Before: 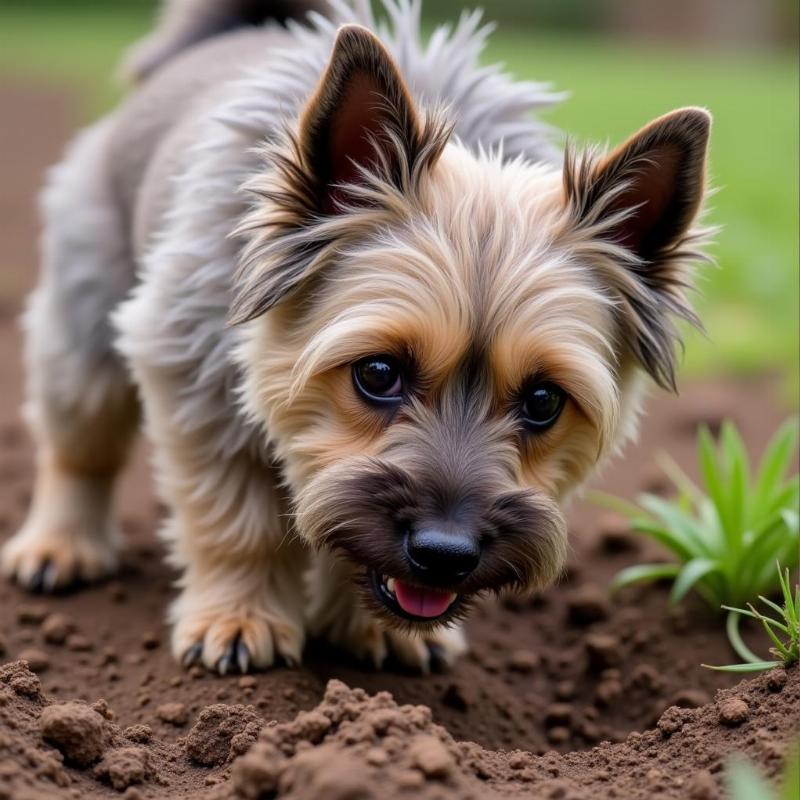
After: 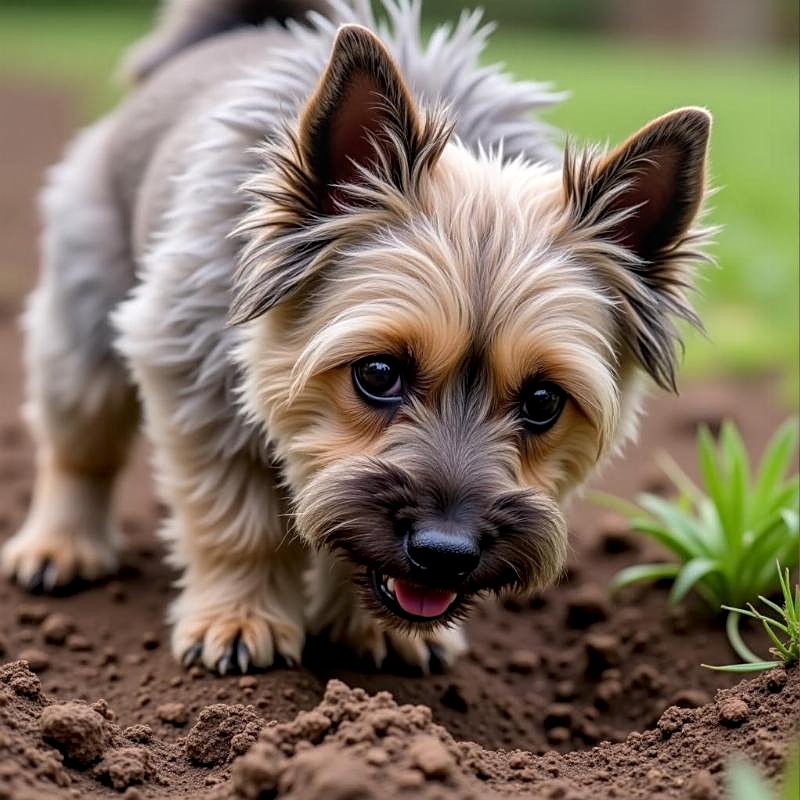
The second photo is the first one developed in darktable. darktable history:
local contrast: on, module defaults
sharpen: radius 1.961
